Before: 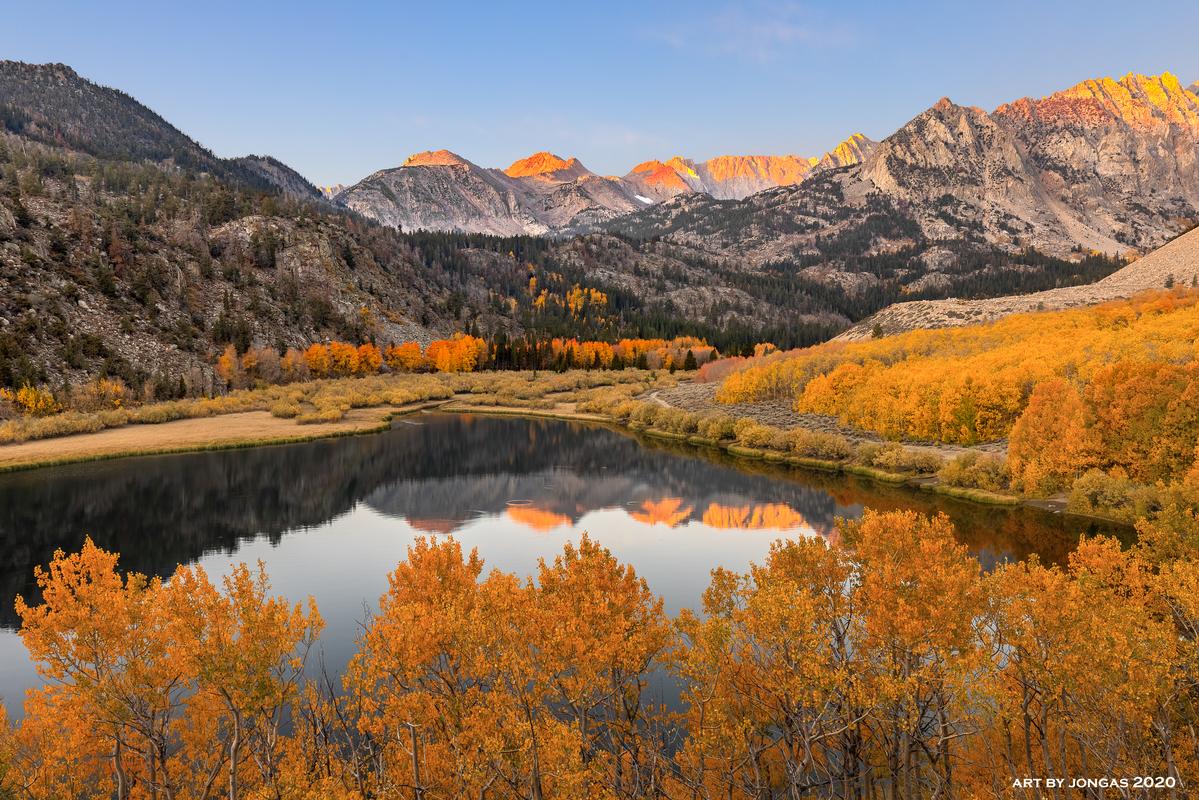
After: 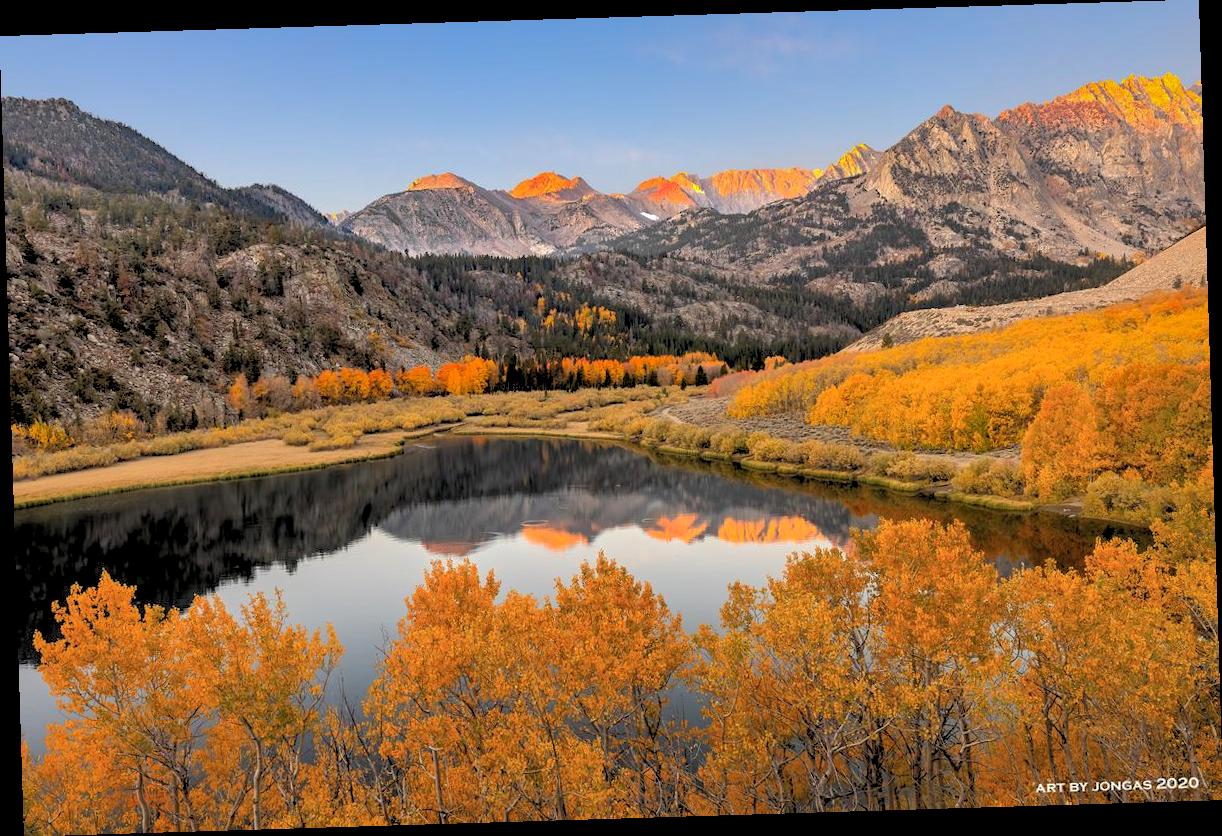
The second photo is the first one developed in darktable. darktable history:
rotate and perspective: rotation -1.75°, automatic cropping off
rgb levels: levels [[0.013, 0.434, 0.89], [0, 0.5, 1], [0, 0.5, 1]]
shadows and highlights: shadows 40, highlights -60
